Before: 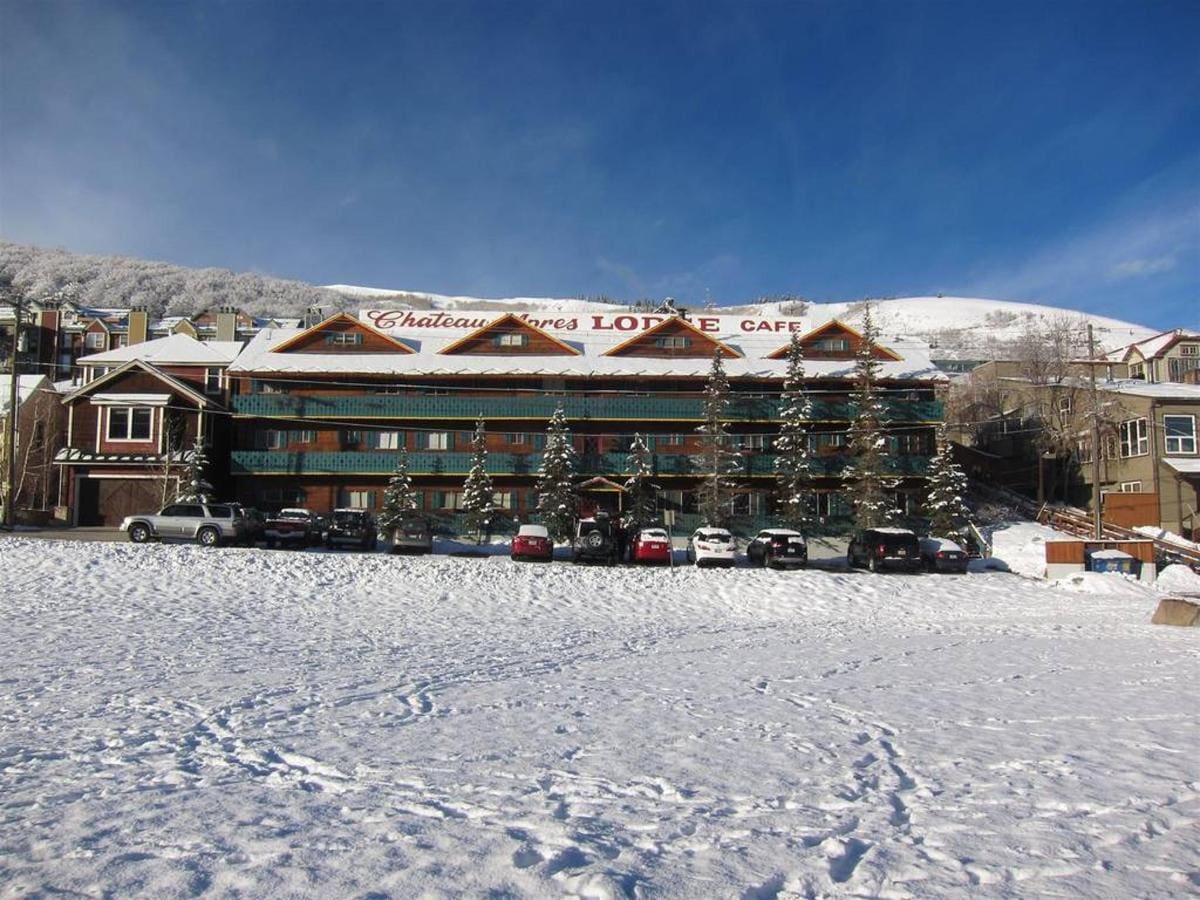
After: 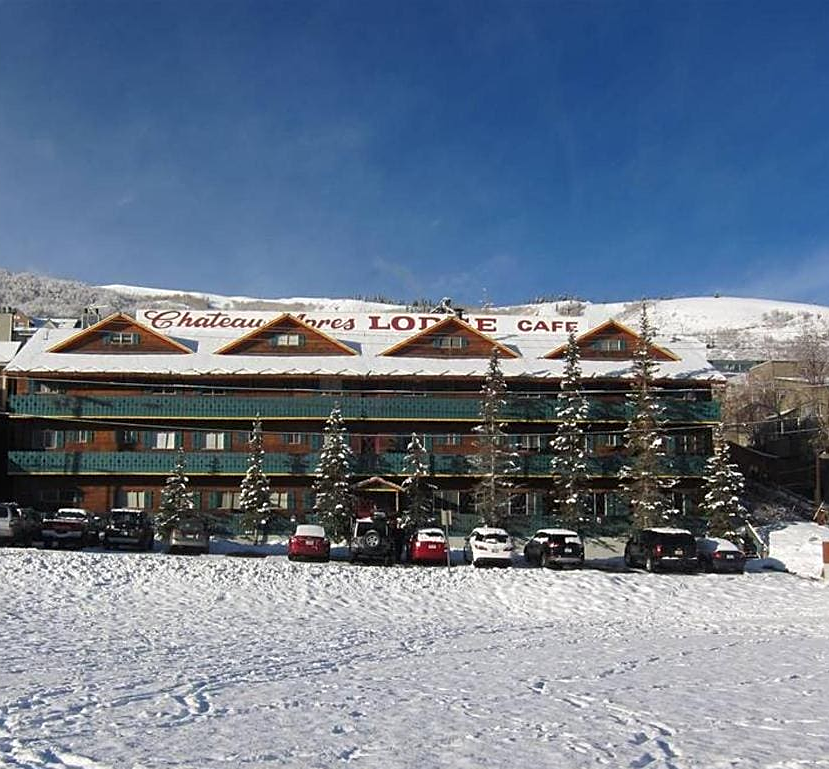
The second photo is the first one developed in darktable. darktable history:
sharpen: on, module defaults
crop: left 18.624%, right 12.223%, bottom 14.47%
